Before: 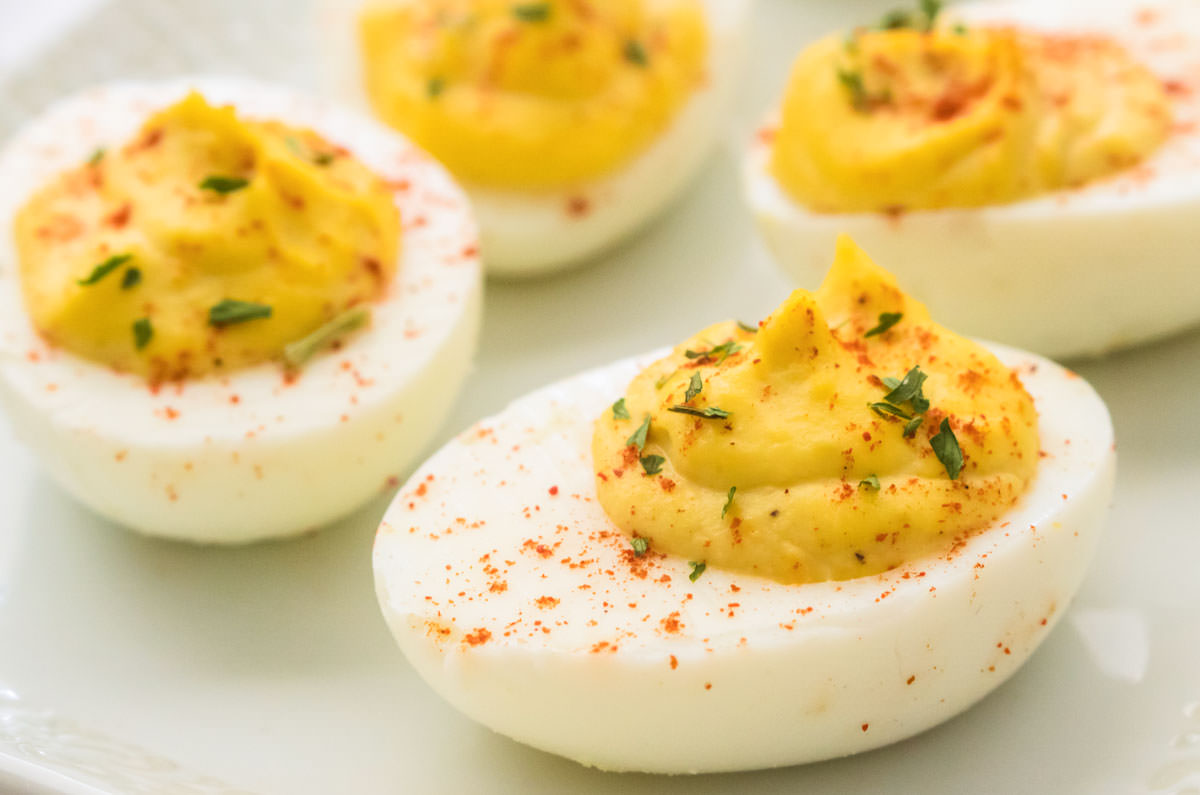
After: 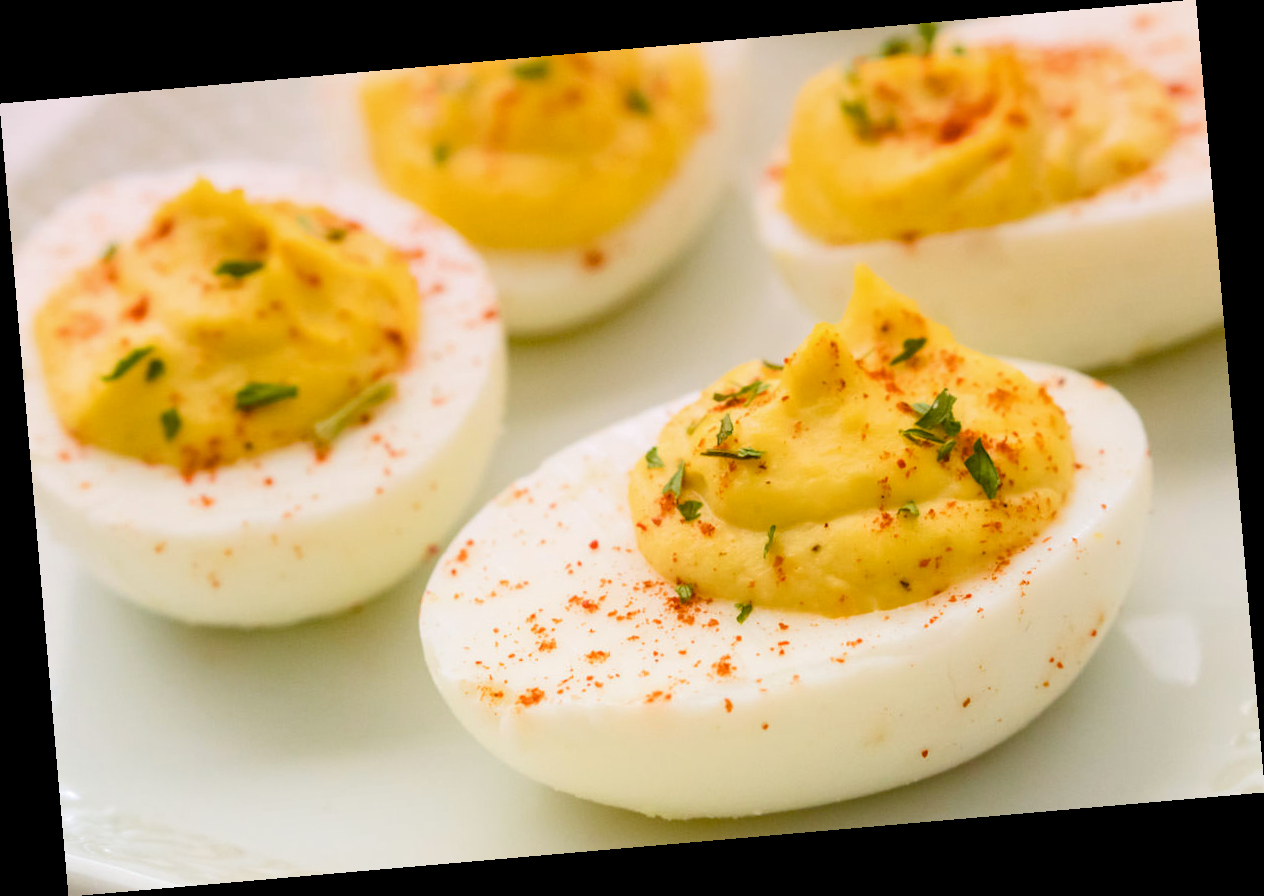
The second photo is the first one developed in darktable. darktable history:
color balance rgb: perceptual saturation grading › global saturation 20%, perceptual saturation grading › highlights -25%, perceptual saturation grading › shadows 50%
graduated density: density 0.38 EV, hardness 21%, rotation -6.11°, saturation 32%
rotate and perspective: rotation -4.98°, automatic cropping off
